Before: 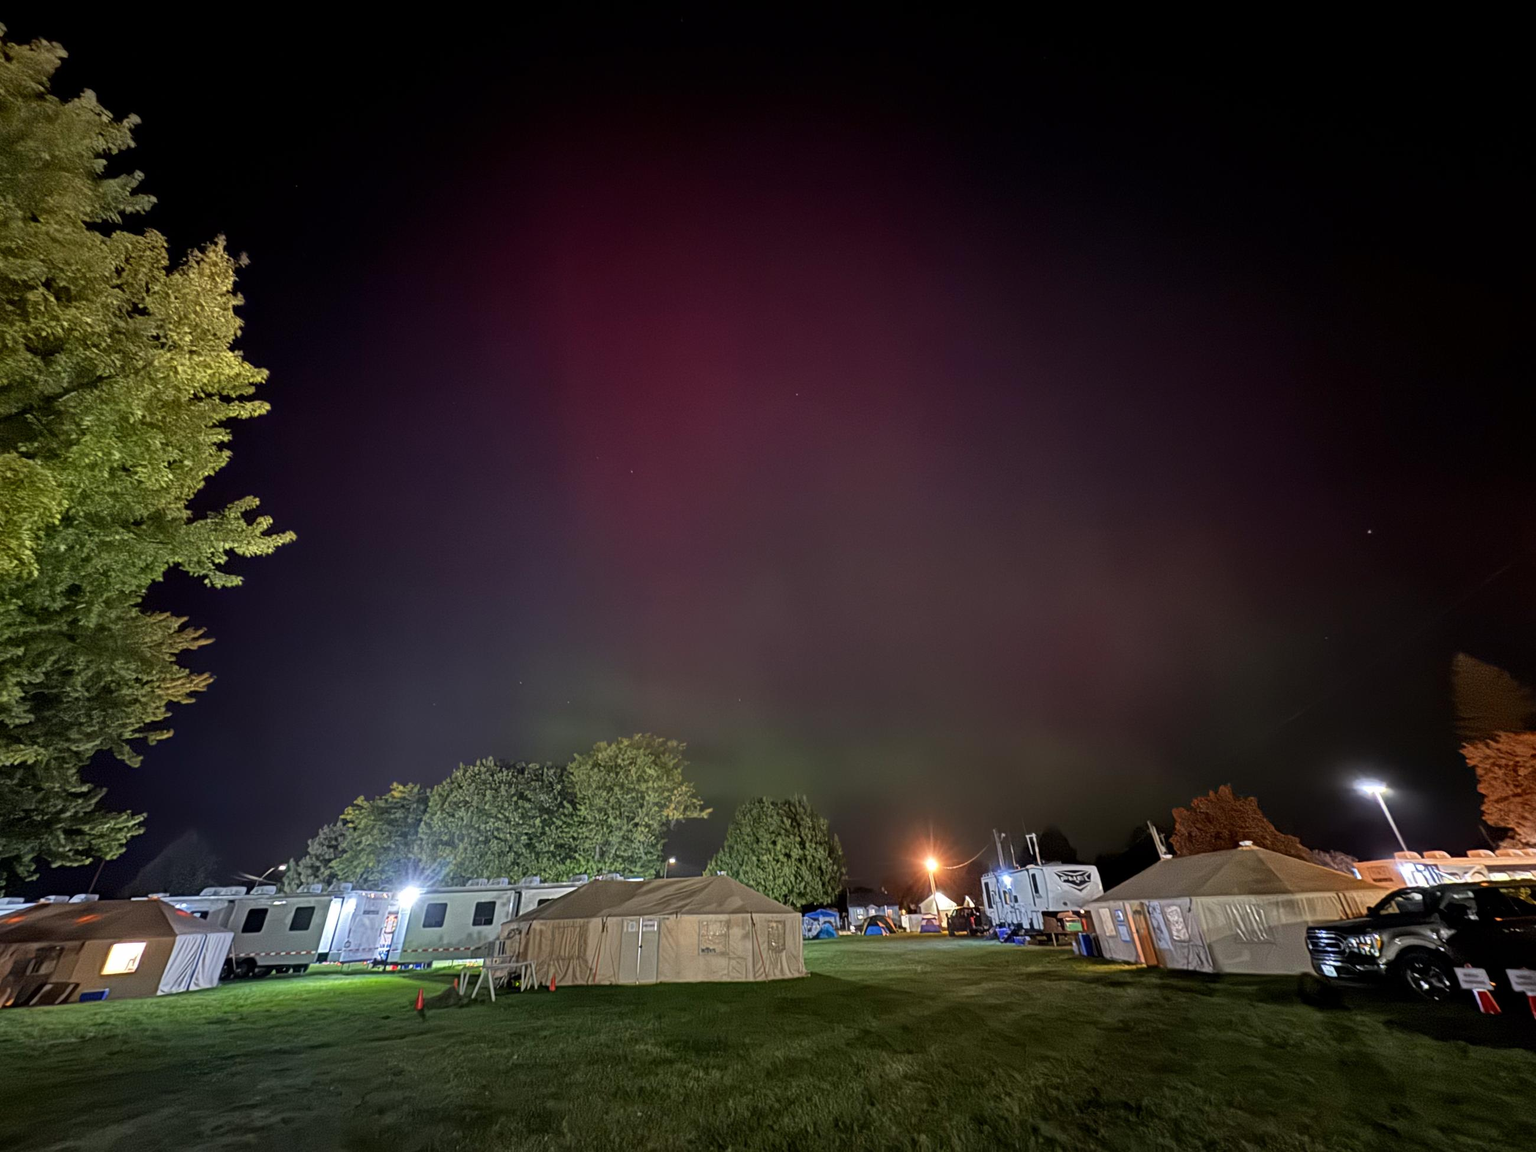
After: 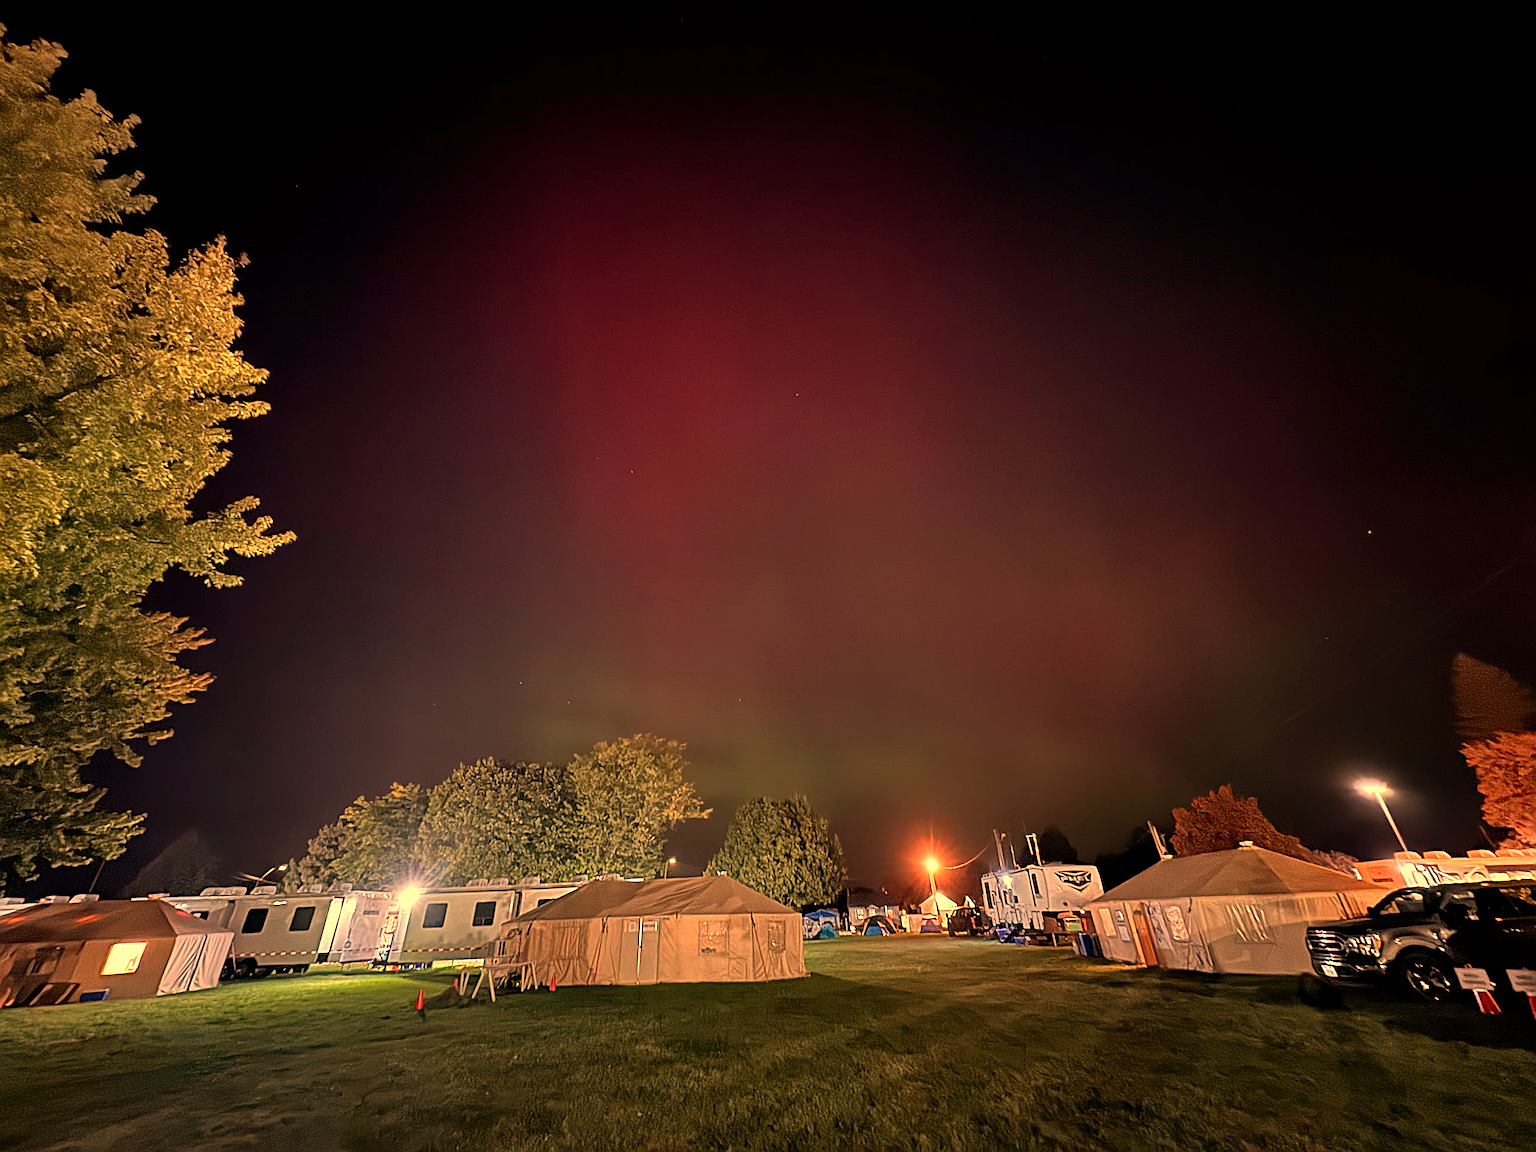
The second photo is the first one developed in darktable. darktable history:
white balance: red 1.467, blue 0.684
sharpen: radius 1.4, amount 1.25, threshold 0.7
